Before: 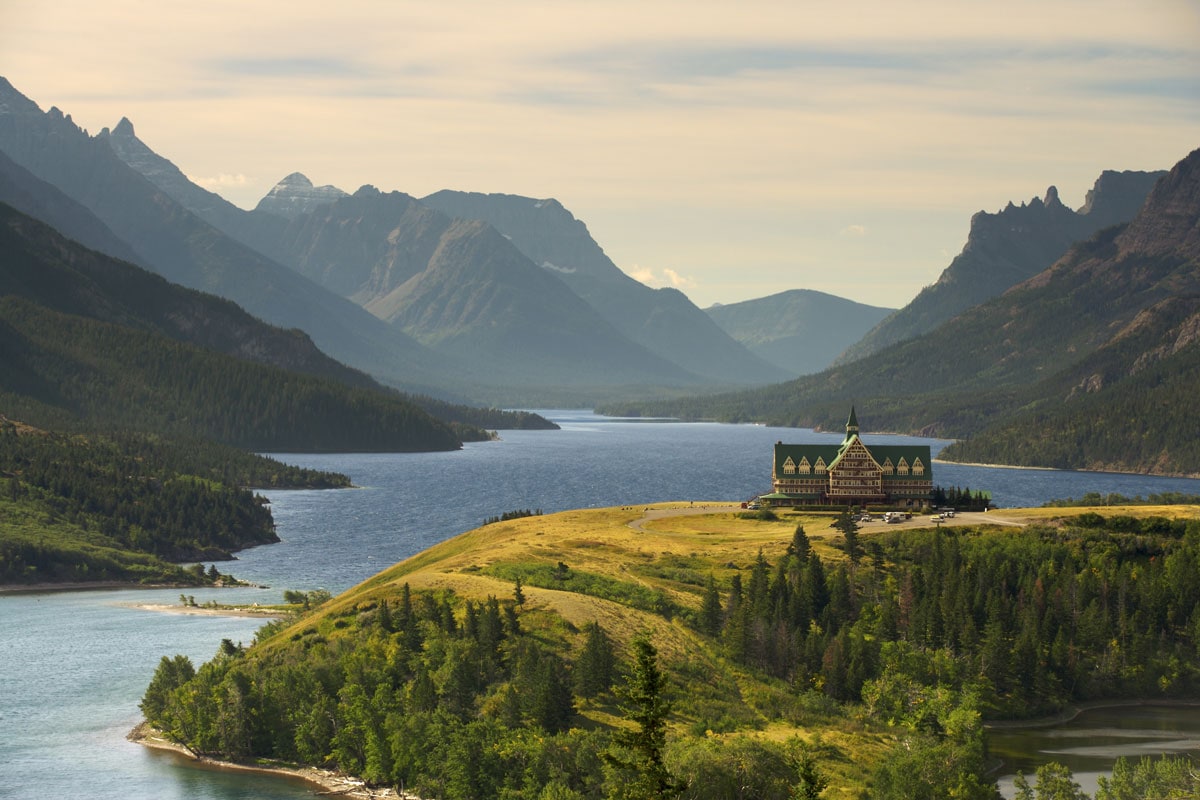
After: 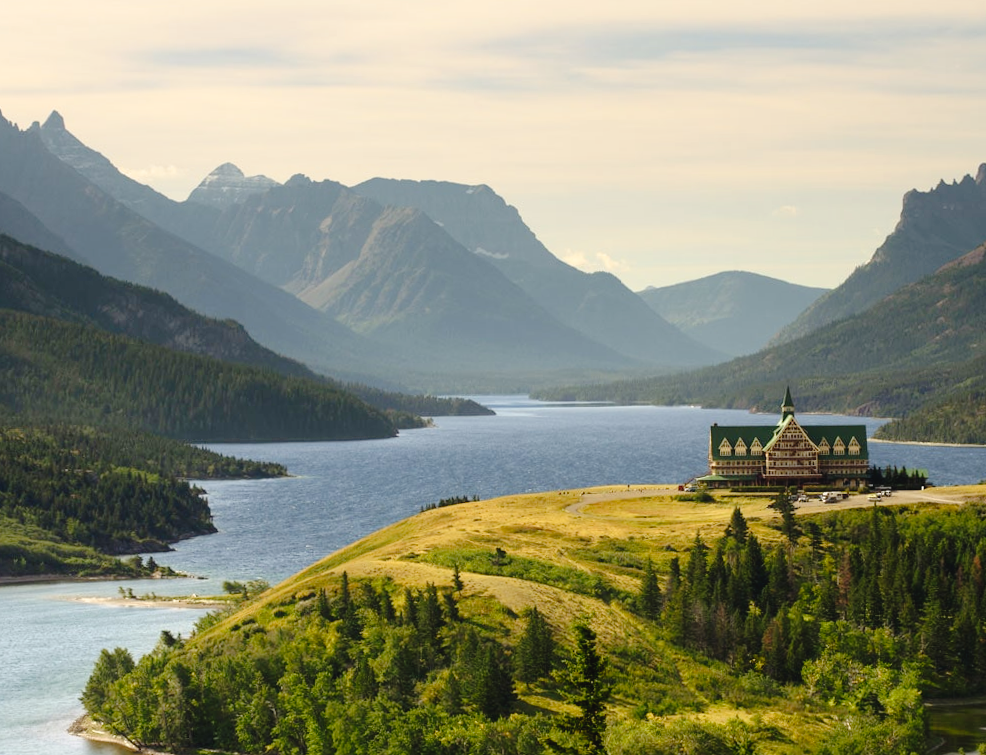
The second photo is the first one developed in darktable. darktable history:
tone curve: curves: ch0 [(0, 0) (0.003, 0.025) (0.011, 0.027) (0.025, 0.032) (0.044, 0.037) (0.069, 0.044) (0.1, 0.054) (0.136, 0.084) (0.177, 0.128) (0.224, 0.196) (0.277, 0.281) (0.335, 0.376) (0.399, 0.461) (0.468, 0.534) (0.543, 0.613) (0.623, 0.692) (0.709, 0.77) (0.801, 0.849) (0.898, 0.934) (1, 1)], preserve colors none
crop and rotate: angle 1°, left 4.281%, top 0.642%, right 11.383%, bottom 2.486%
exposure: black level correction -0.001, exposure 0.08 EV, compensate highlight preservation false
